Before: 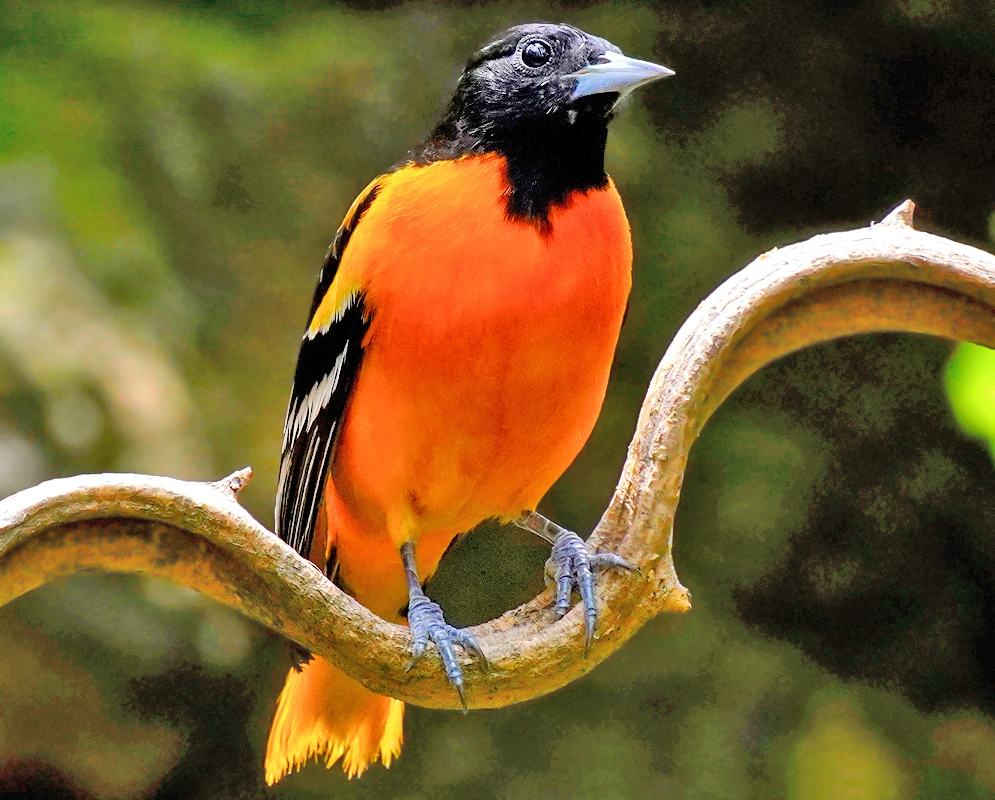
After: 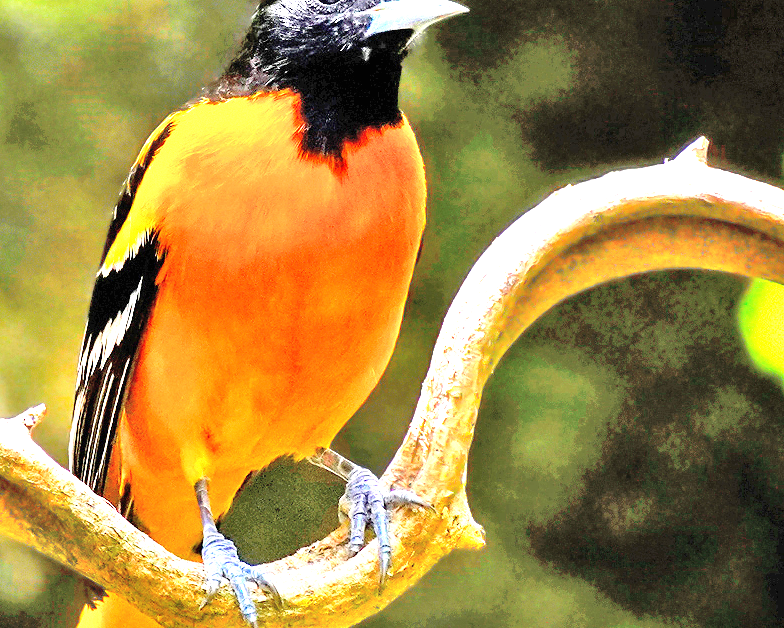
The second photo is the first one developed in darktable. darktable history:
exposure: black level correction 0, exposure 1.448 EV, compensate highlight preservation false
crop and rotate: left 20.773%, top 7.906%, right 0.376%, bottom 13.492%
